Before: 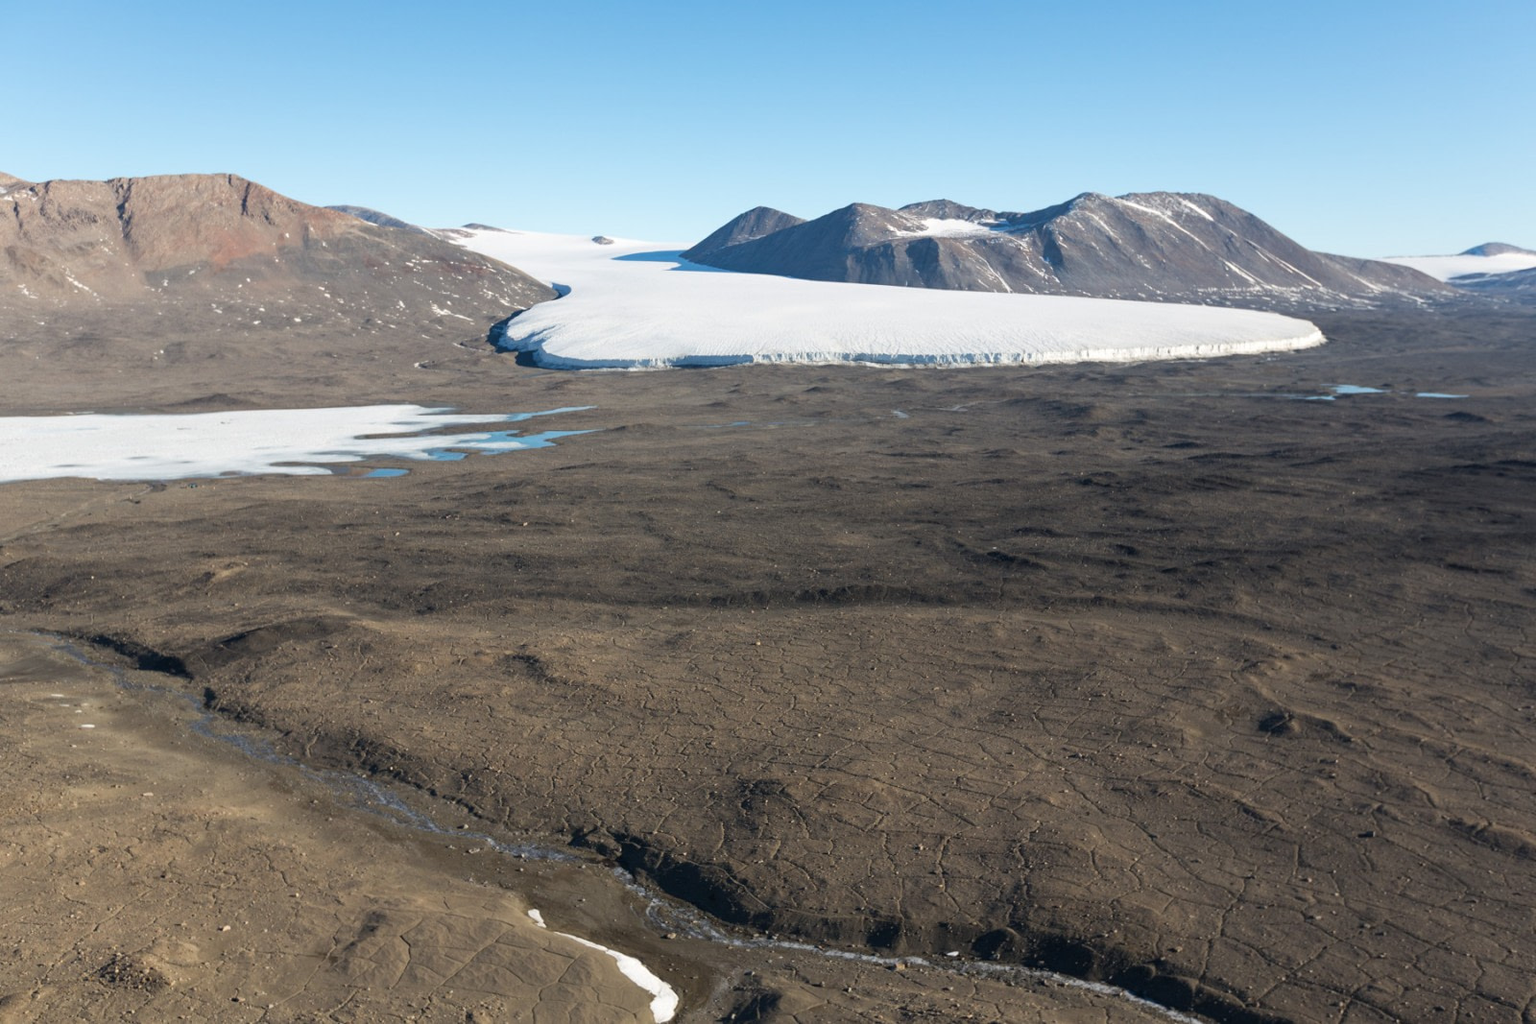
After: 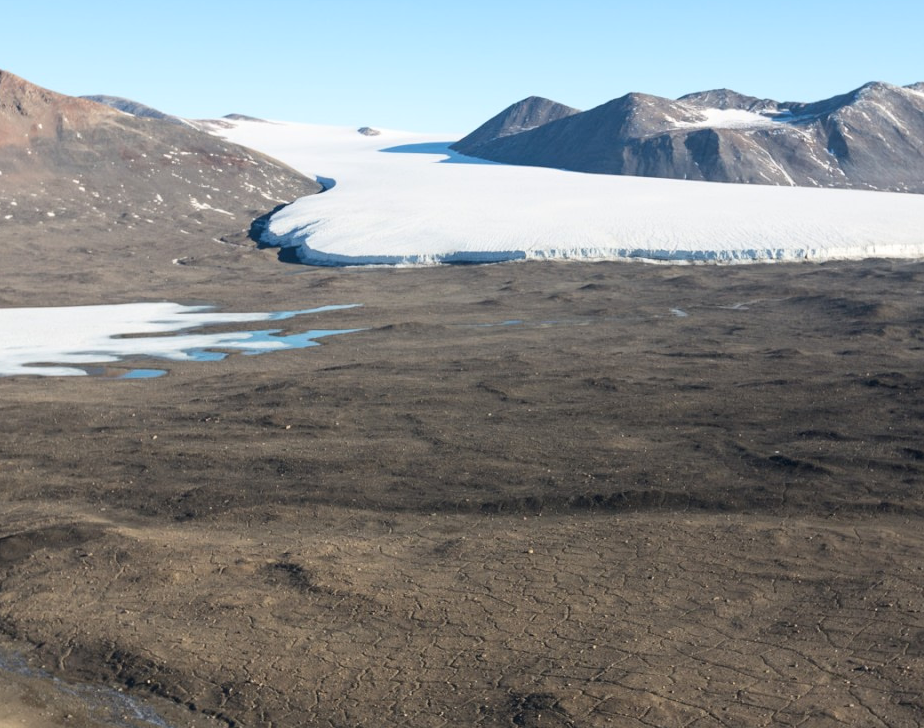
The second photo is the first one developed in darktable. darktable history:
contrast brightness saturation: contrast 0.15, brightness 0.05
crop: left 16.202%, top 11.208%, right 26.045%, bottom 20.557%
